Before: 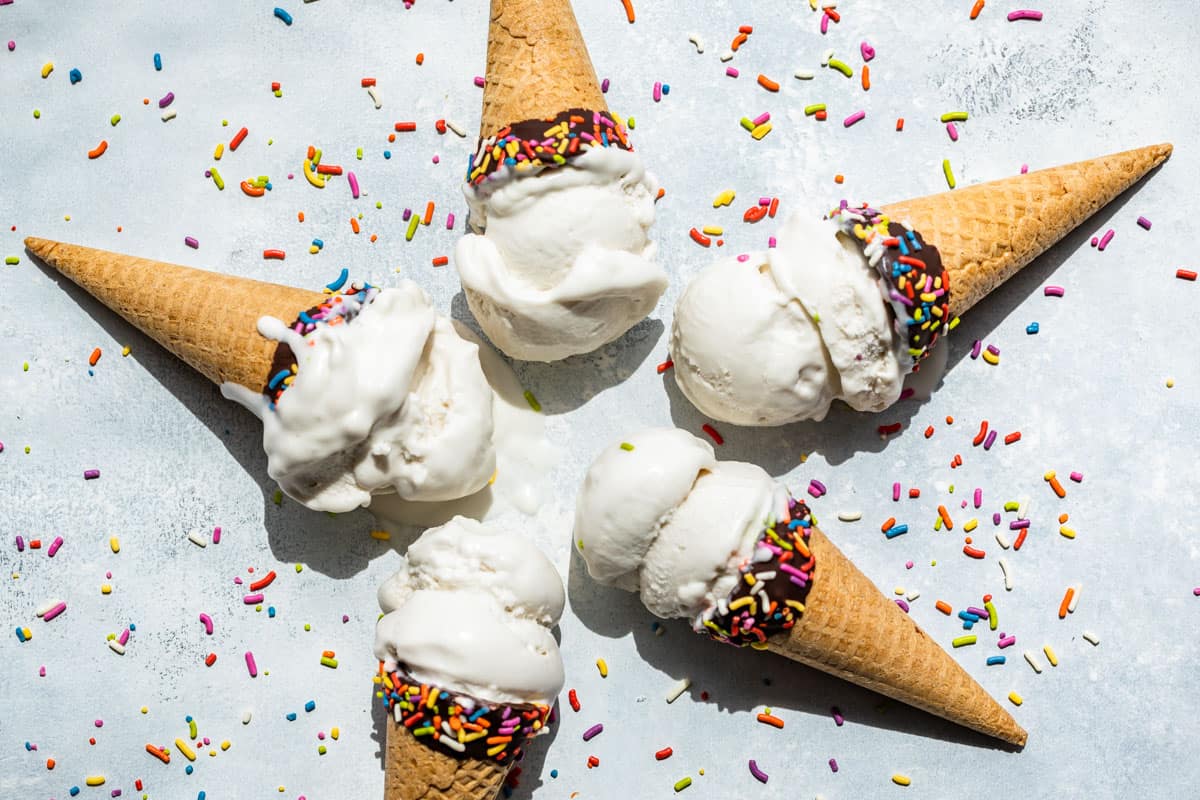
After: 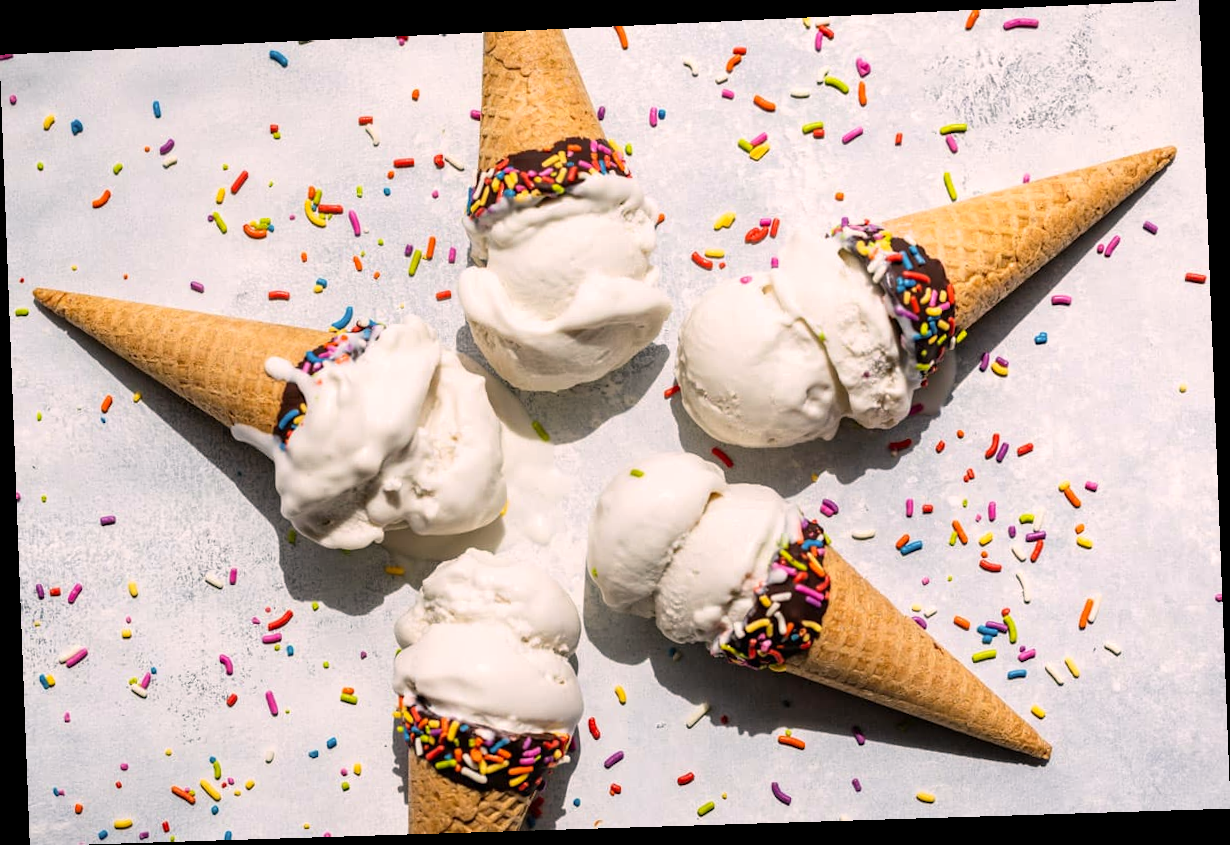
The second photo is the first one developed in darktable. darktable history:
rotate and perspective: rotation -2.22°, lens shift (horizontal) -0.022, automatic cropping off
color correction: highlights a* 7.34, highlights b* 4.37
